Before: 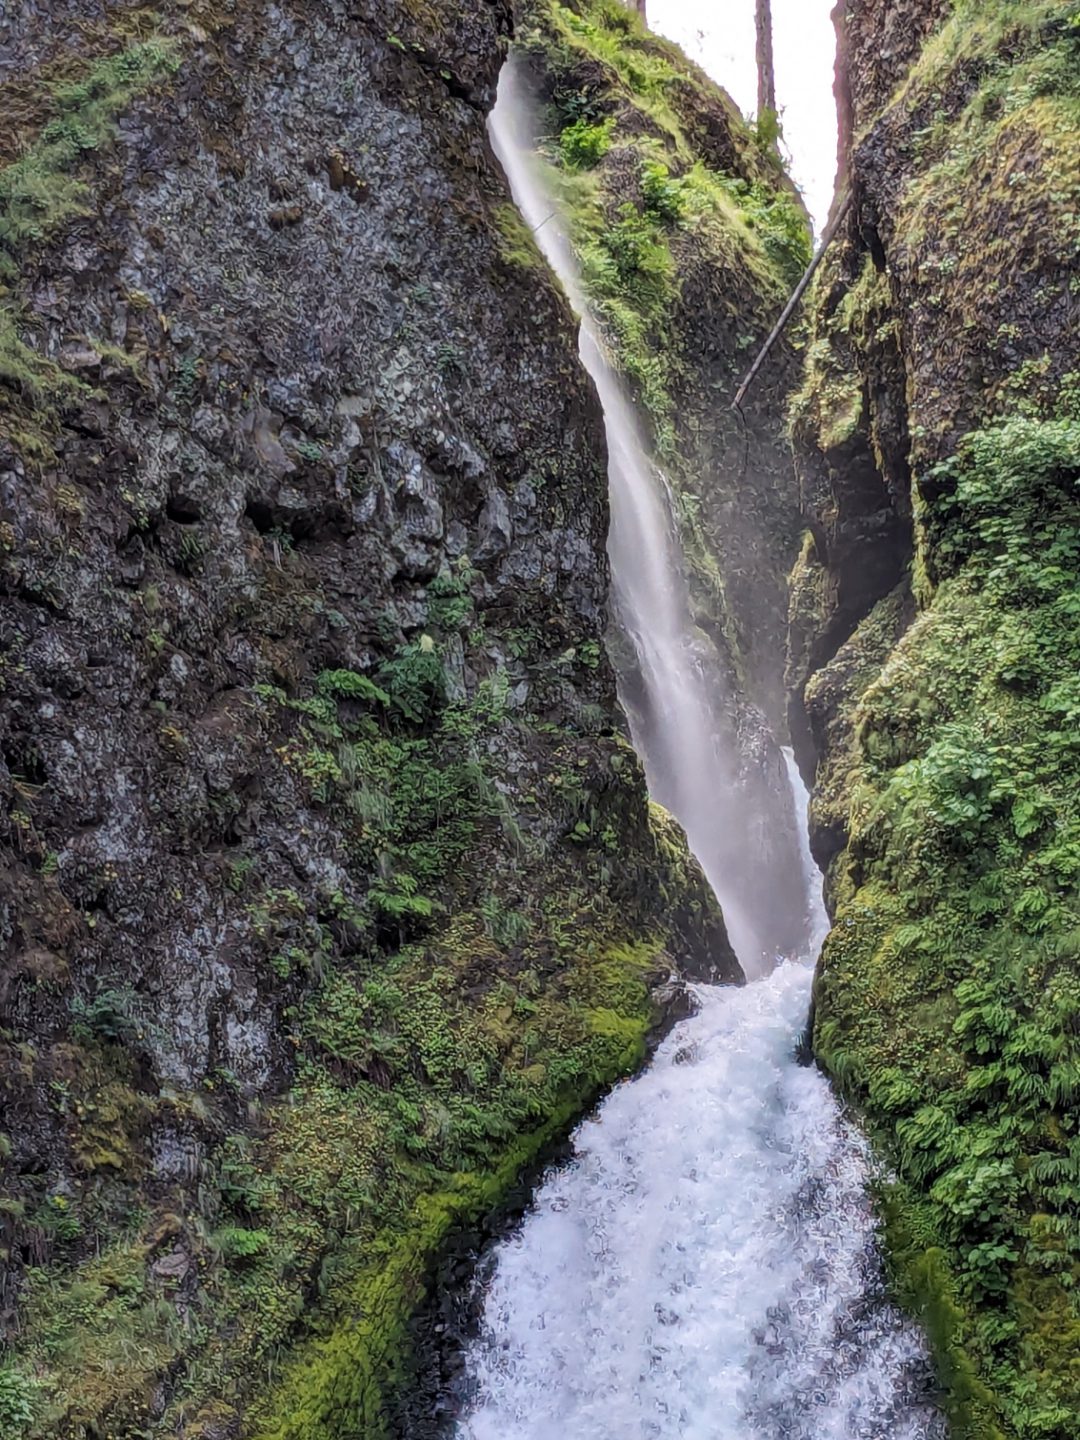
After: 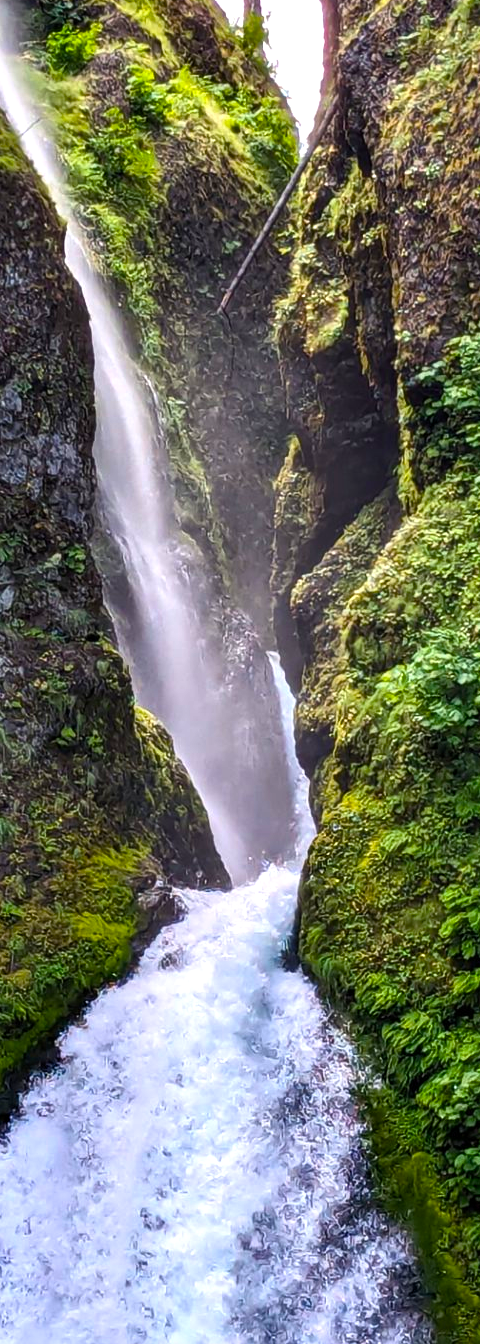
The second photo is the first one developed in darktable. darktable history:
color balance rgb: linear chroma grading › global chroma 9%, perceptual saturation grading › global saturation 36%, perceptual saturation grading › shadows 35%, perceptual brilliance grading › global brilliance 15%, perceptual brilliance grading › shadows -35%, global vibrance 15%
crop: left 47.628%, top 6.643%, right 7.874%
